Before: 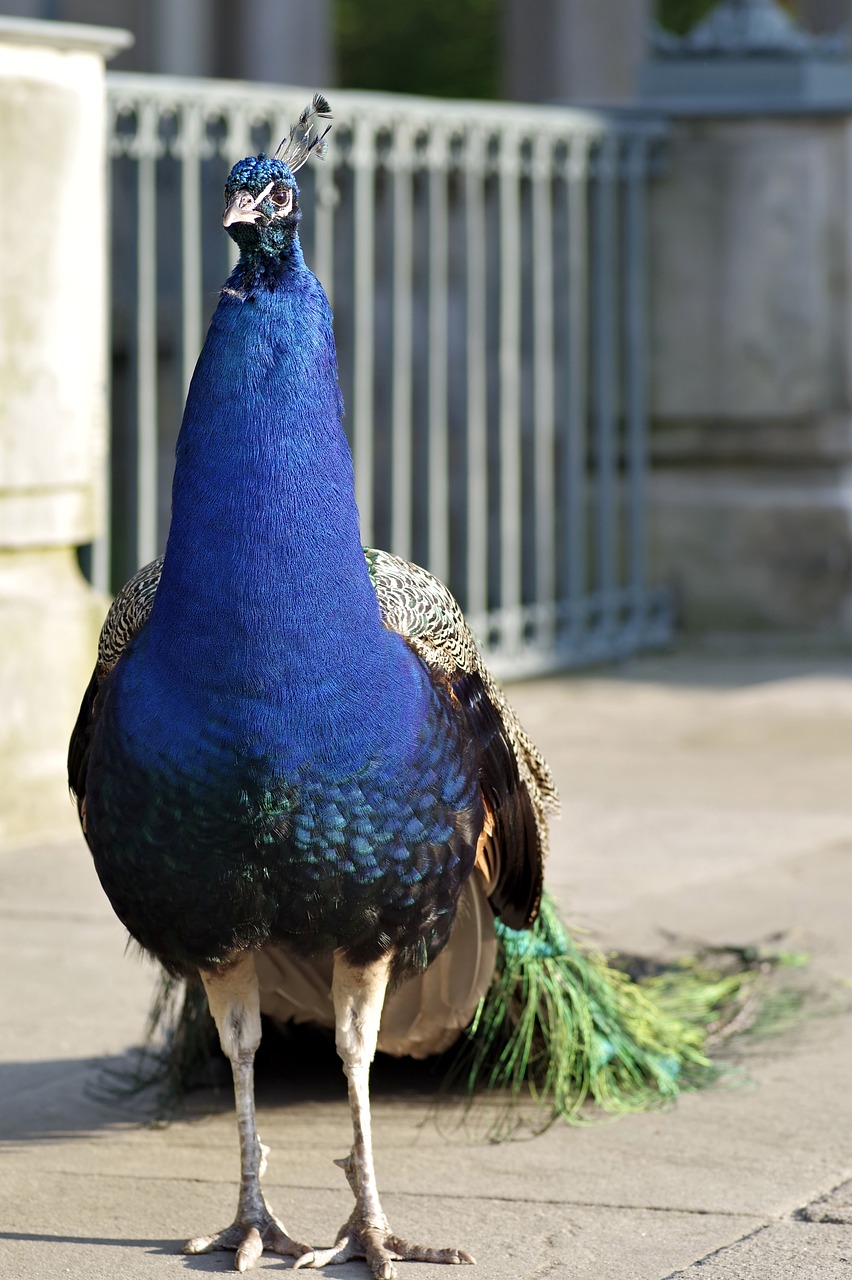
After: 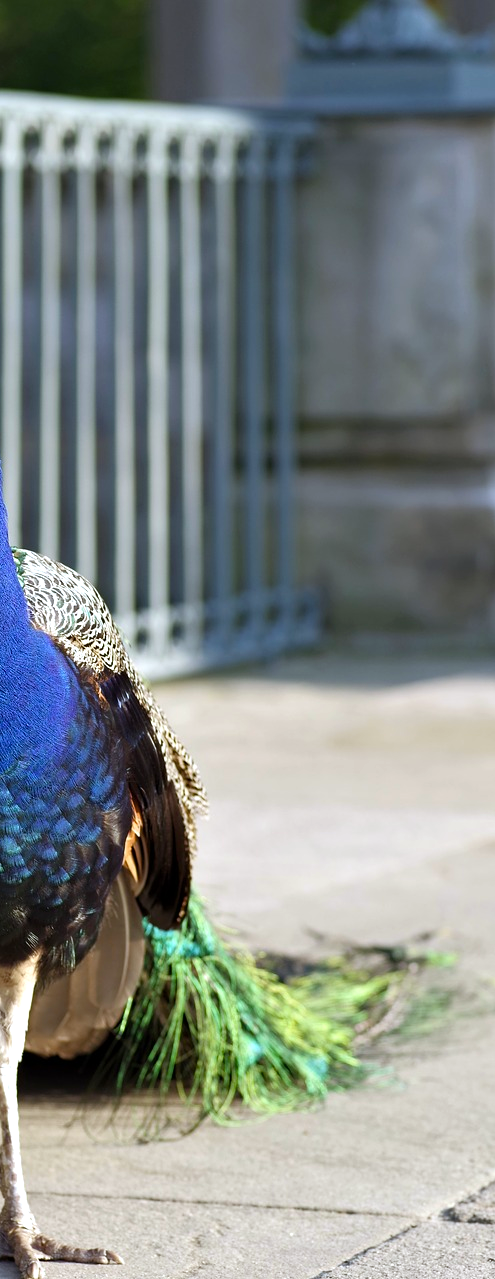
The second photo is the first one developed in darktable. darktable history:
color balance rgb: highlights gain › luminance 17.151%, highlights gain › chroma 2.913%, highlights gain › hue 257.54°, perceptual saturation grading › global saturation 19.364%
crop: left 41.392%
